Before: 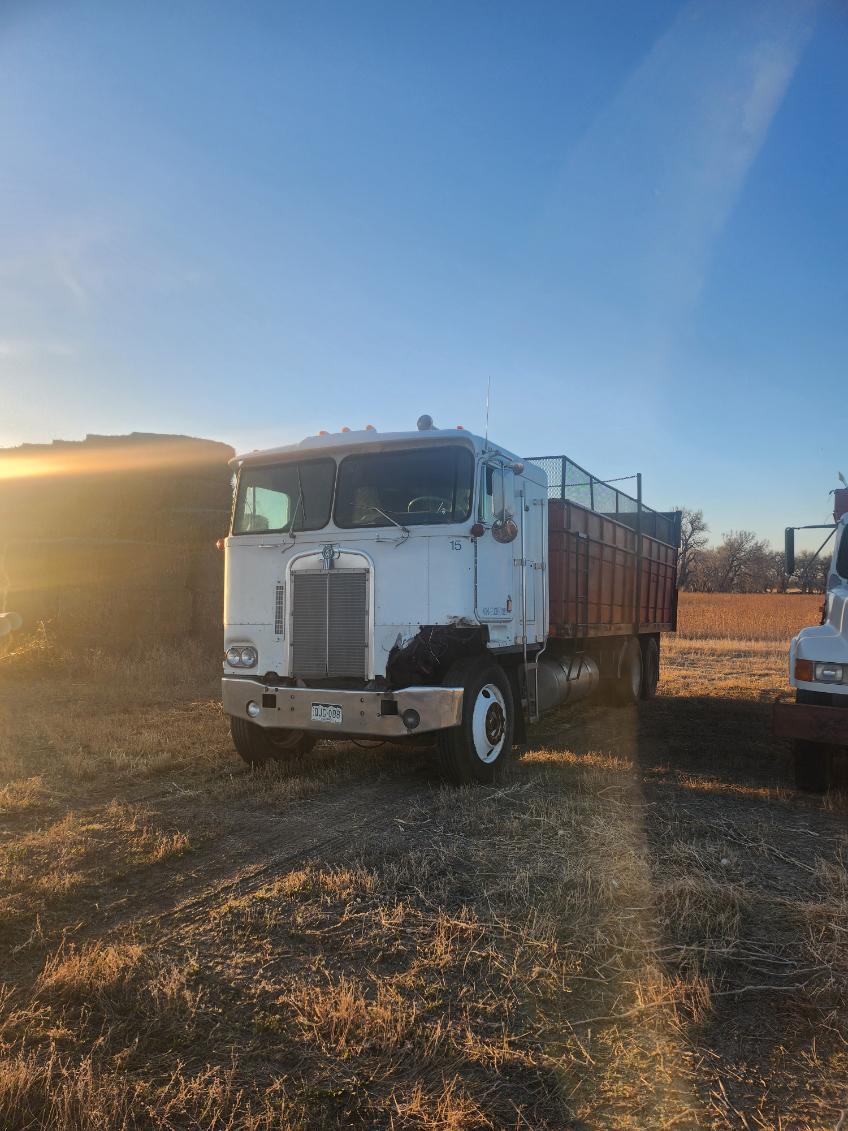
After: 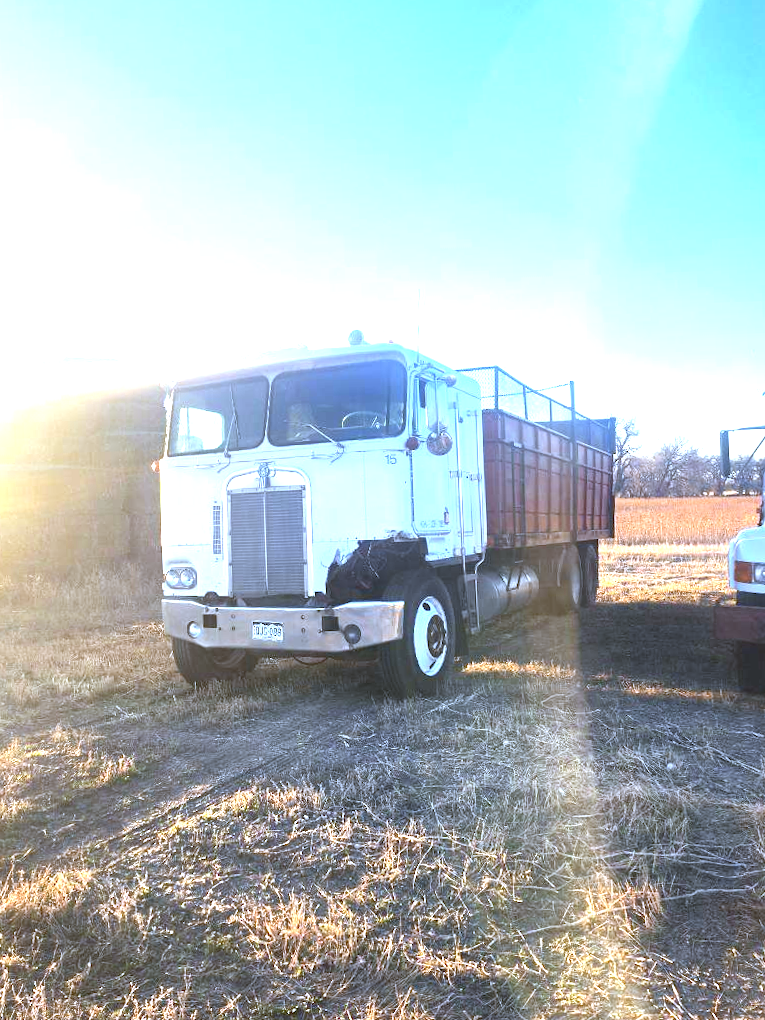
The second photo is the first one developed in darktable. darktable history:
exposure: black level correction 0, exposure 2.138 EV, compensate exposure bias true, compensate highlight preservation false
white balance: red 0.871, blue 1.249
crop and rotate: angle 1.96°, left 5.673%, top 5.673%
